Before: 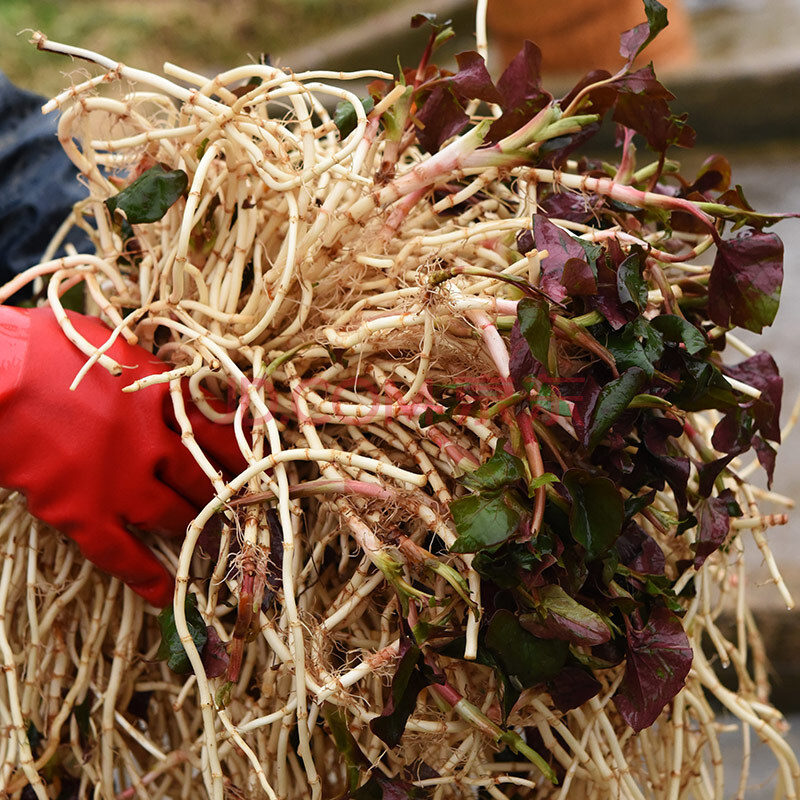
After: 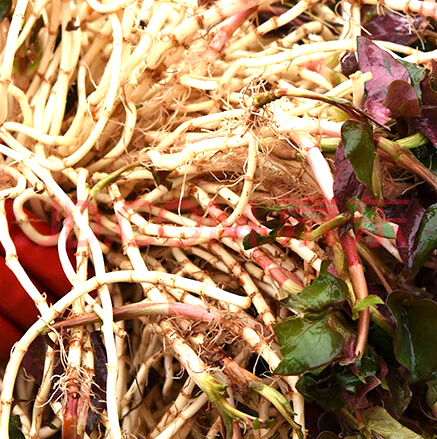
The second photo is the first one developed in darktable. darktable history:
crop and rotate: left 22.044%, top 22.337%, right 23.229%, bottom 22.683%
exposure: exposure 0.911 EV, compensate exposure bias true, compensate highlight preservation false
local contrast: mode bilateral grid, contrast 20, coarseness 50, detail 150%, midtone range 0.2
